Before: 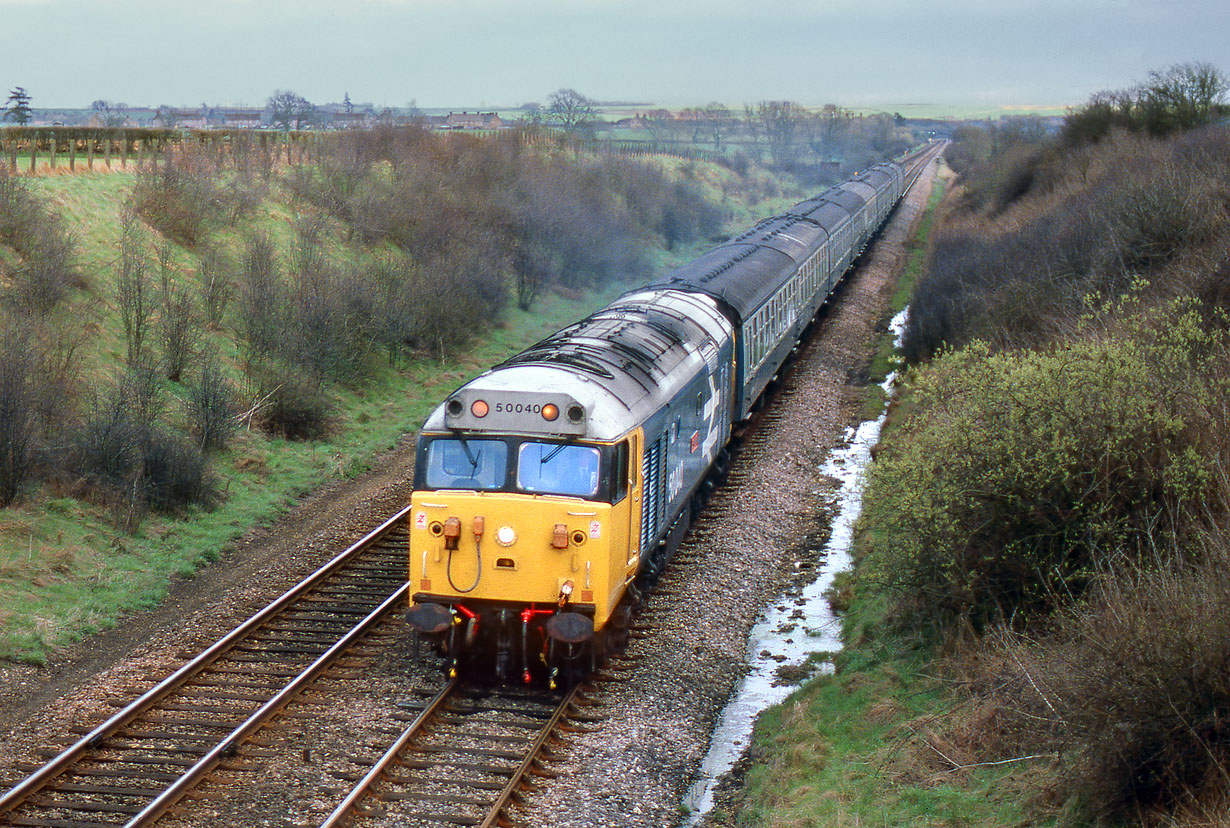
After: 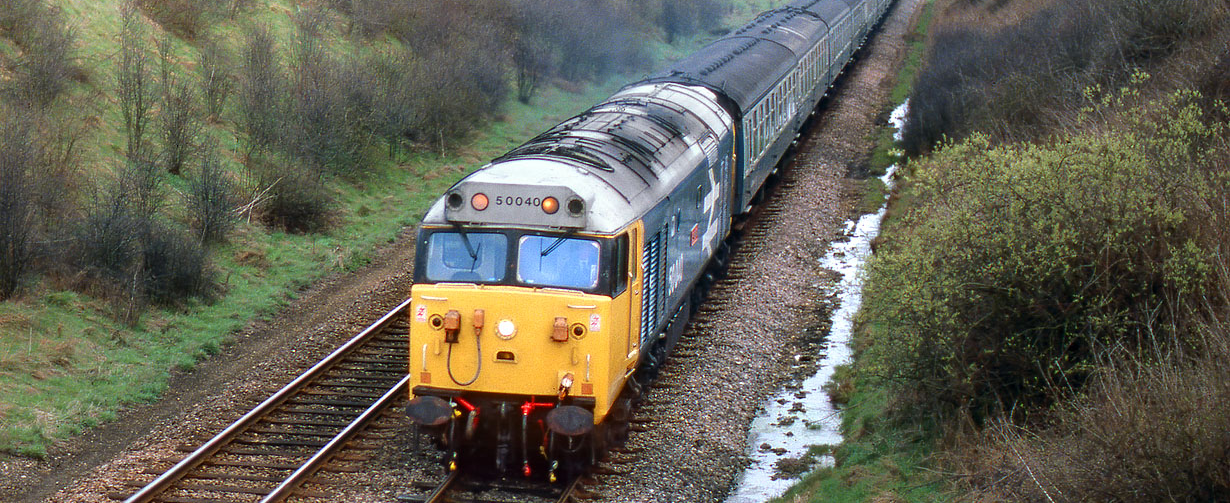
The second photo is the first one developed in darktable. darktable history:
crop and rotate: top 25.105%, bottom 14.059%
